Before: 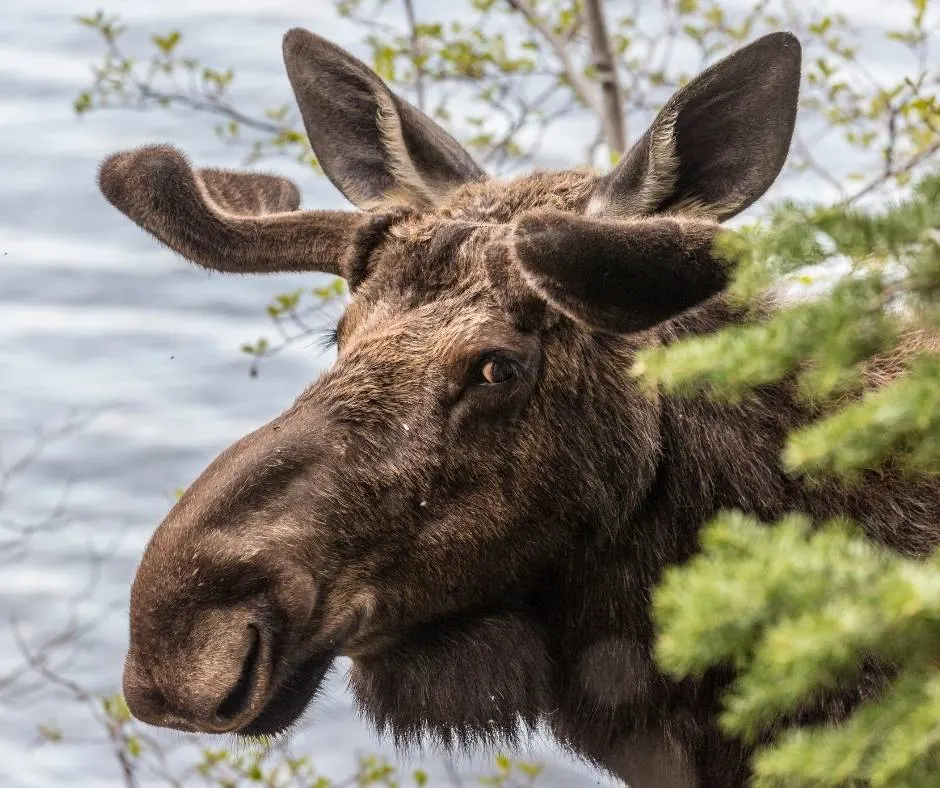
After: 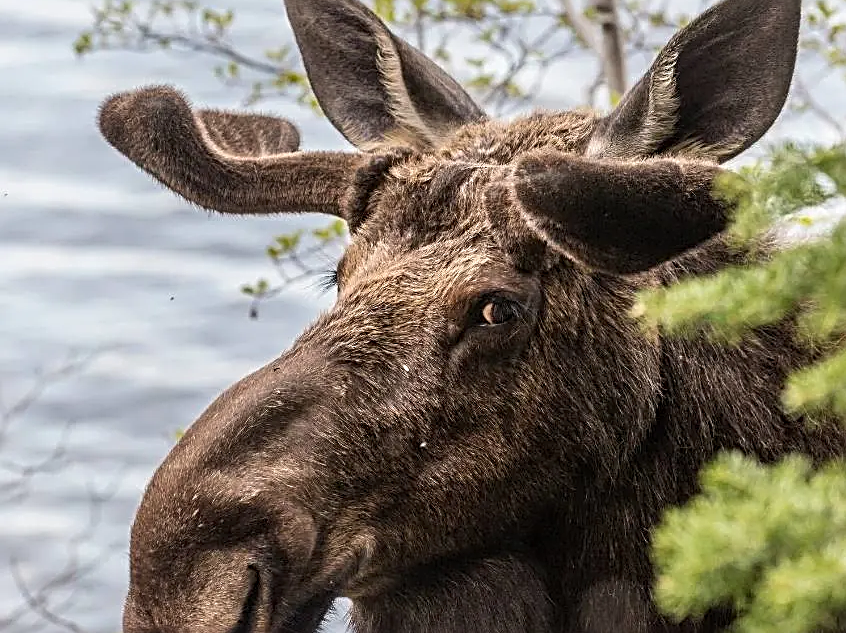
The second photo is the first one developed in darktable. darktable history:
sharpen: radius 2.582, amount 0.701
crop: top 7.525%, right 9.804%, bottom 12.041%
